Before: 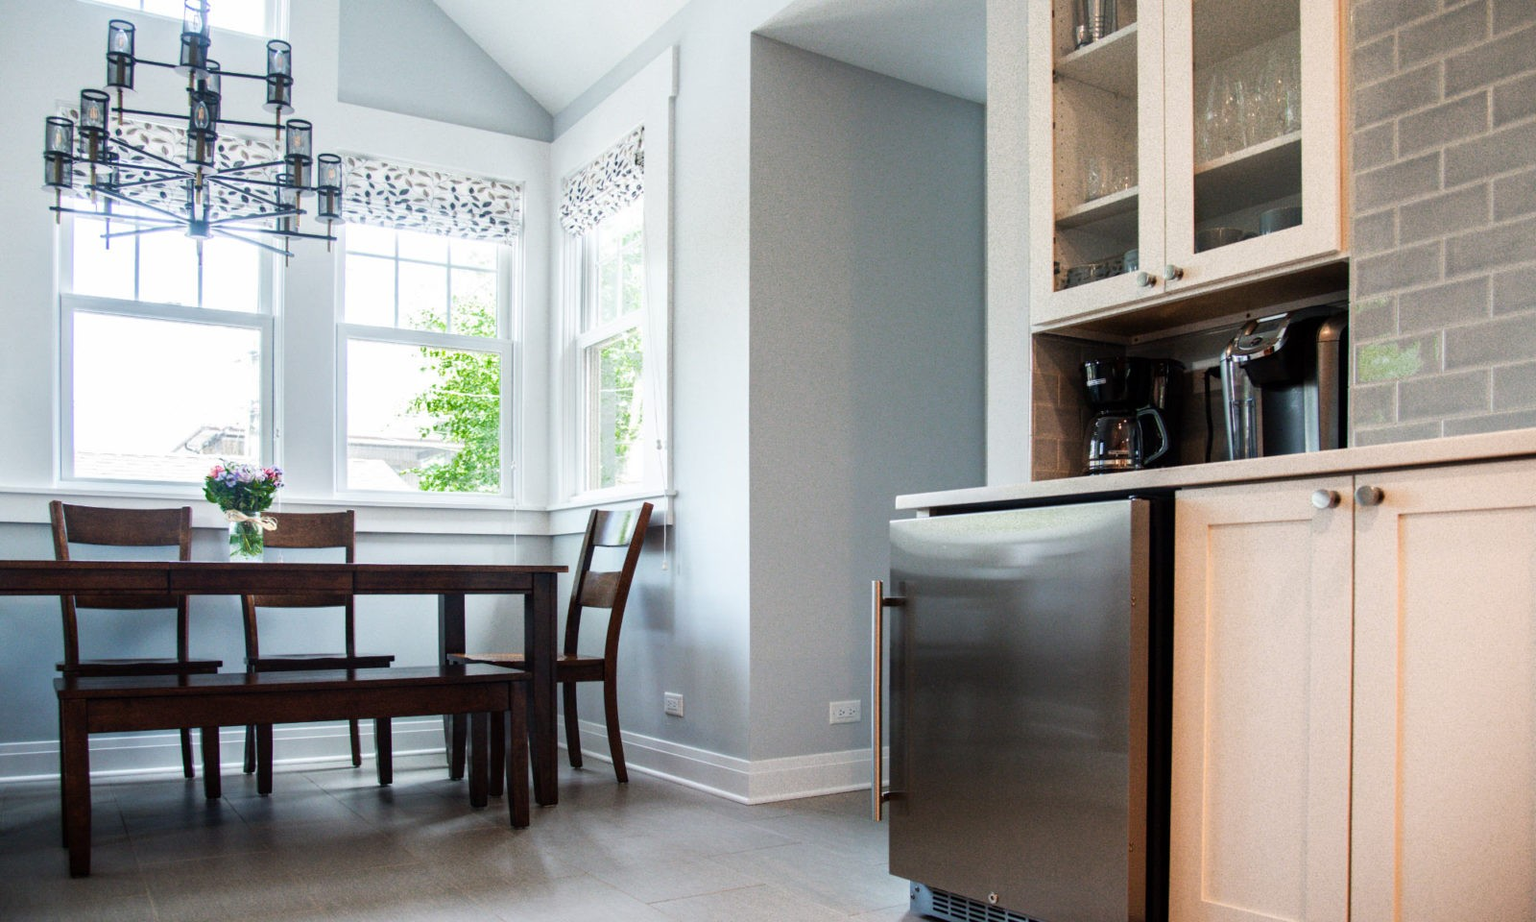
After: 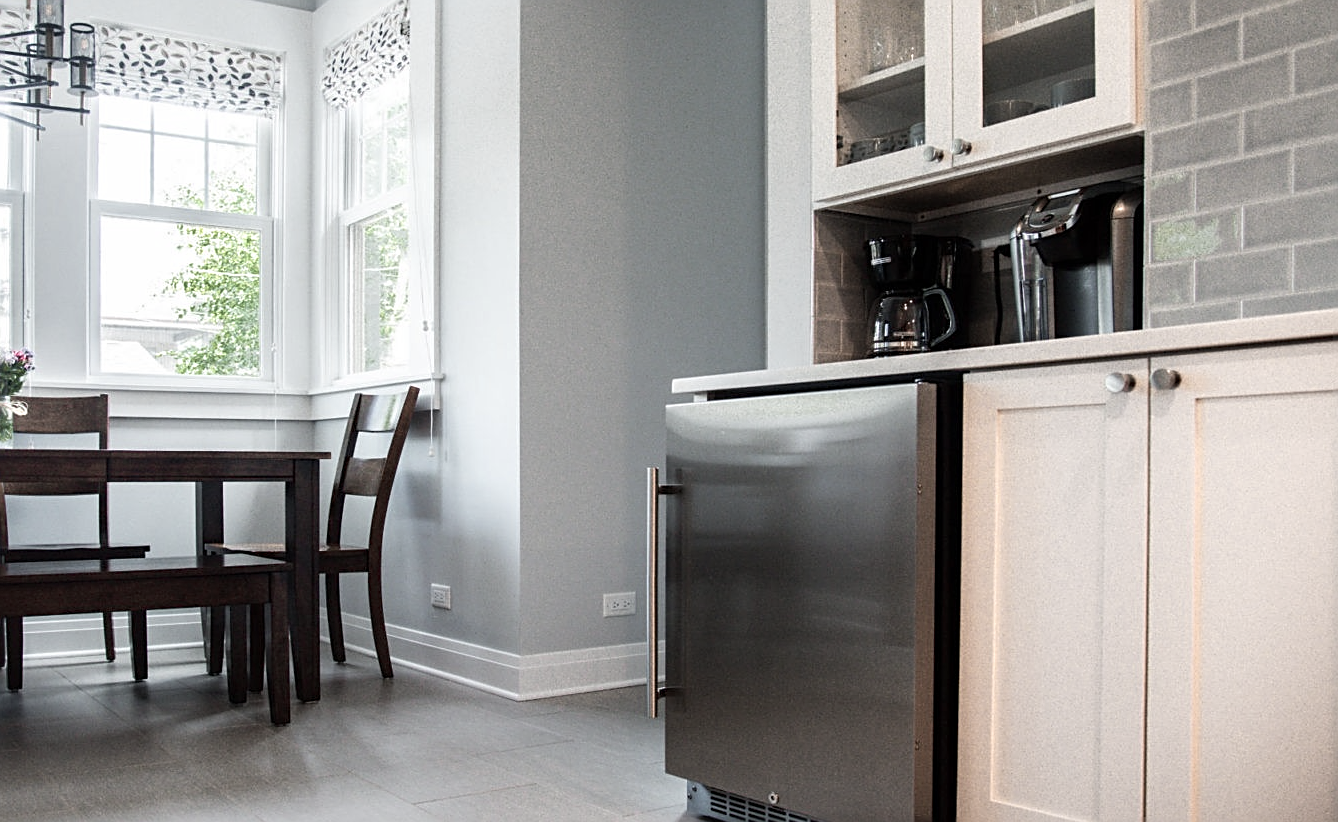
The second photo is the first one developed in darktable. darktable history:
crop: left 16.334%, top 14.31%
sharpen: on, module defaults
color zones: curves: ch0 [(0, 0.6) (0.129, 0.585) (0.193, 0.596) (0.429, 0.5) (0.571, 0.5) (0.714, 0.5) (0.857, 0.5) (1, 0.6)]; ch1 [(0, 0.453) (0.112, 0.245) (0.213, 0.252) (0.429, 0.233) (0.571, 0.231) (0.683, 0.242) (0.857, 0.296) (1, 0.453)]
